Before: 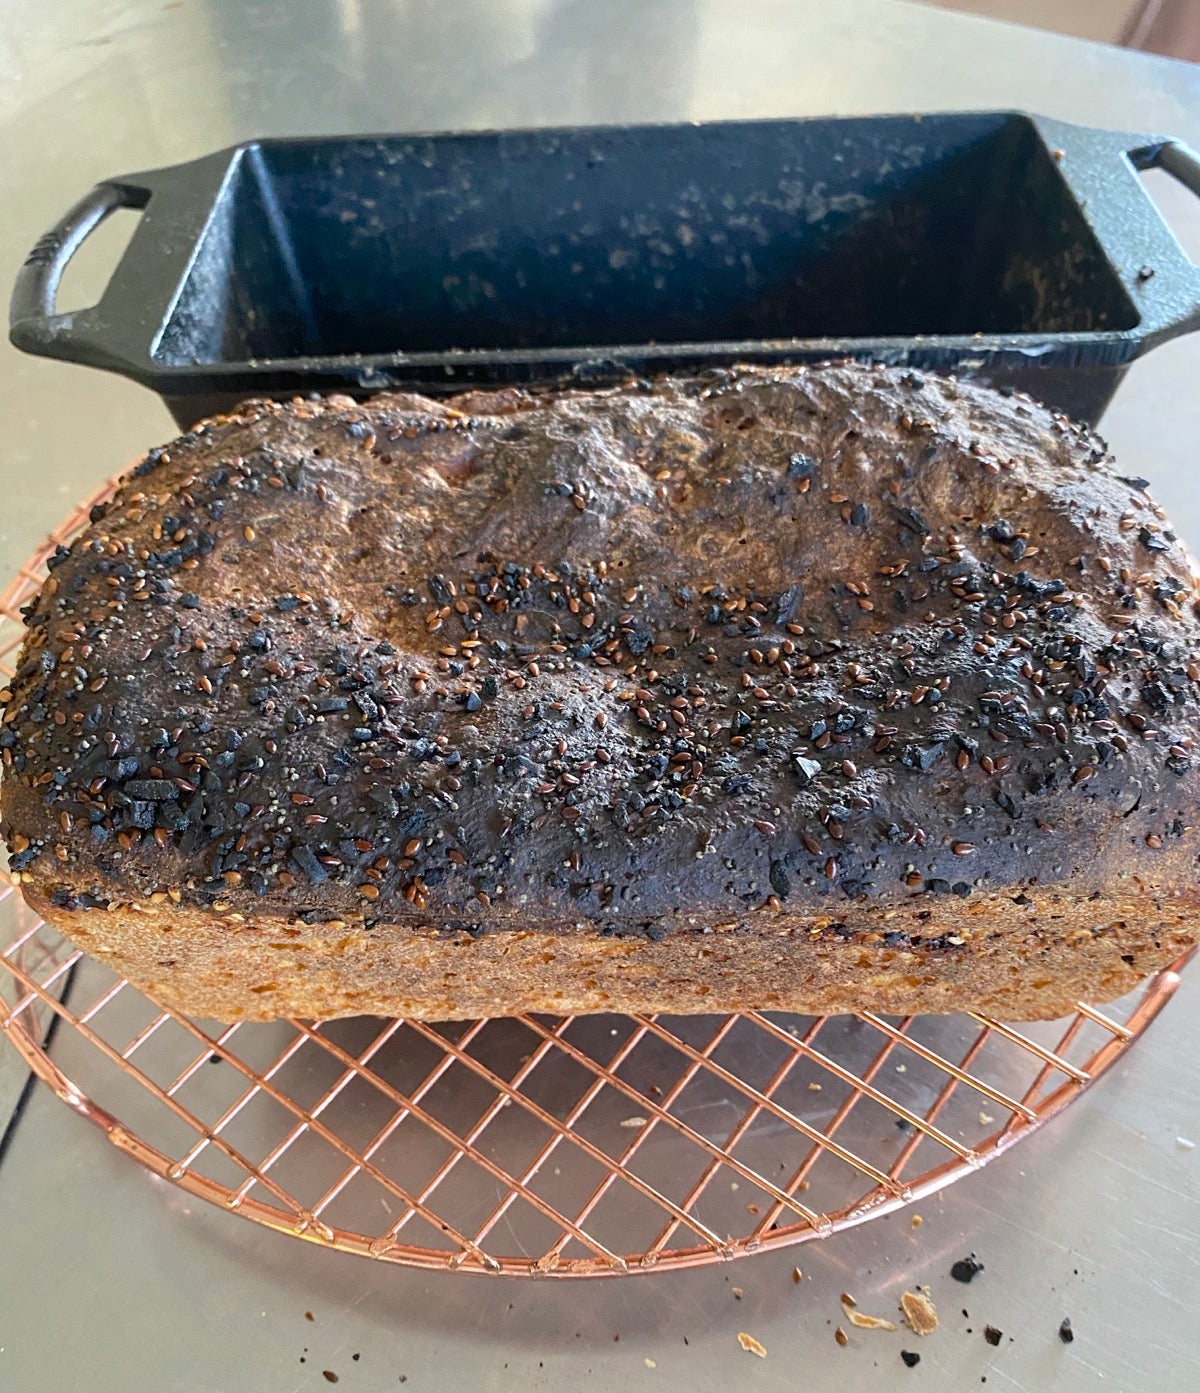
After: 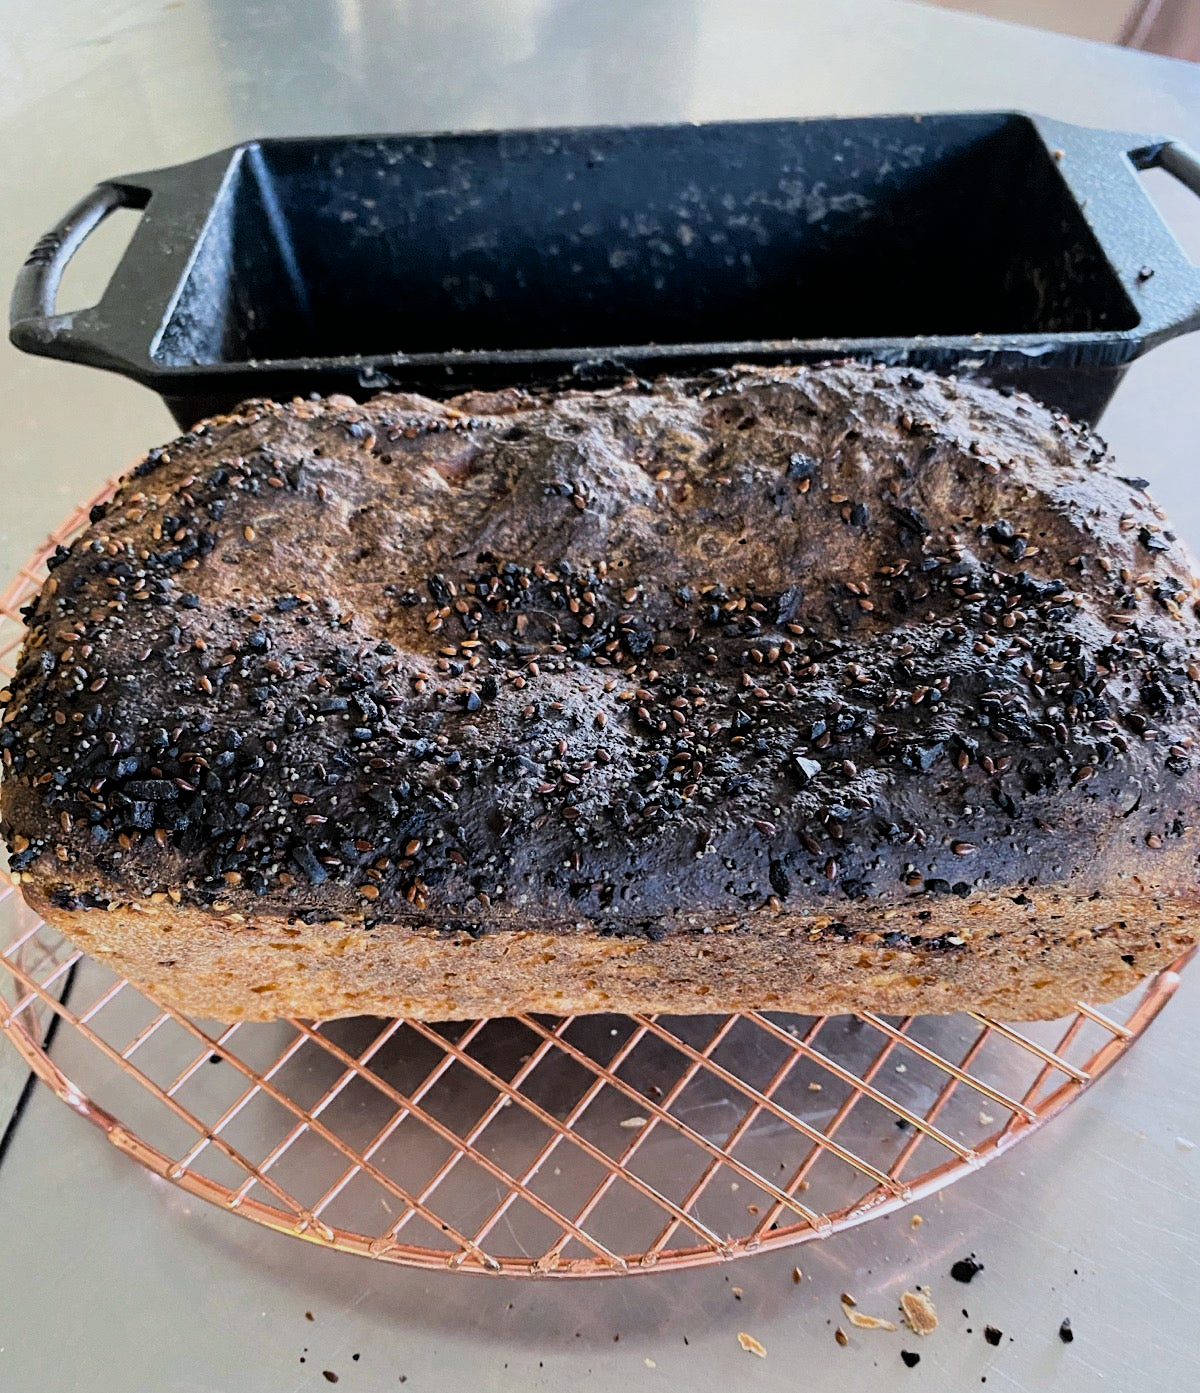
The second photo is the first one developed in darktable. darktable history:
filmic rgb: black relative exposure -5 EV, hardness 2.88, contrast 1.4
white balance: red 0.984, blue 1.059
